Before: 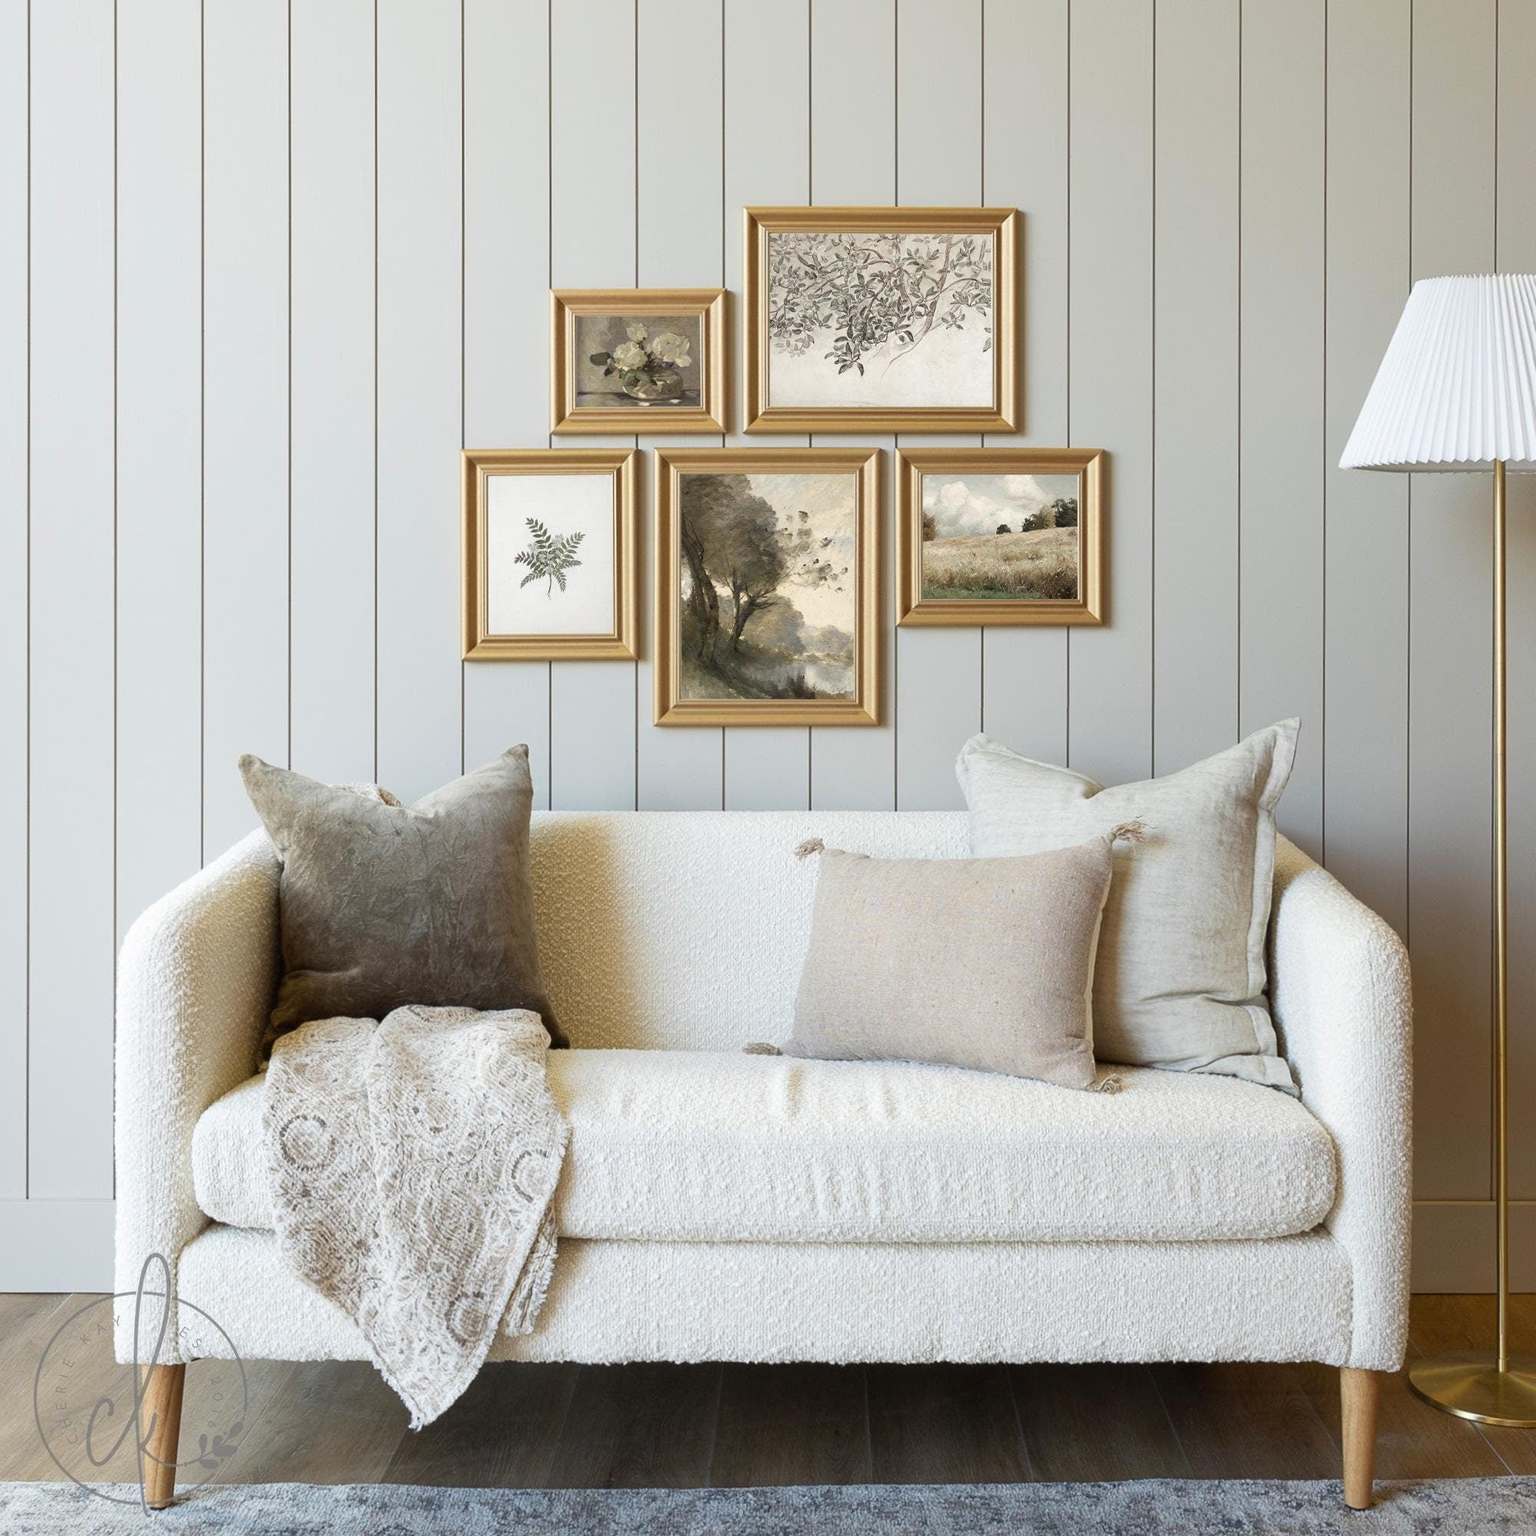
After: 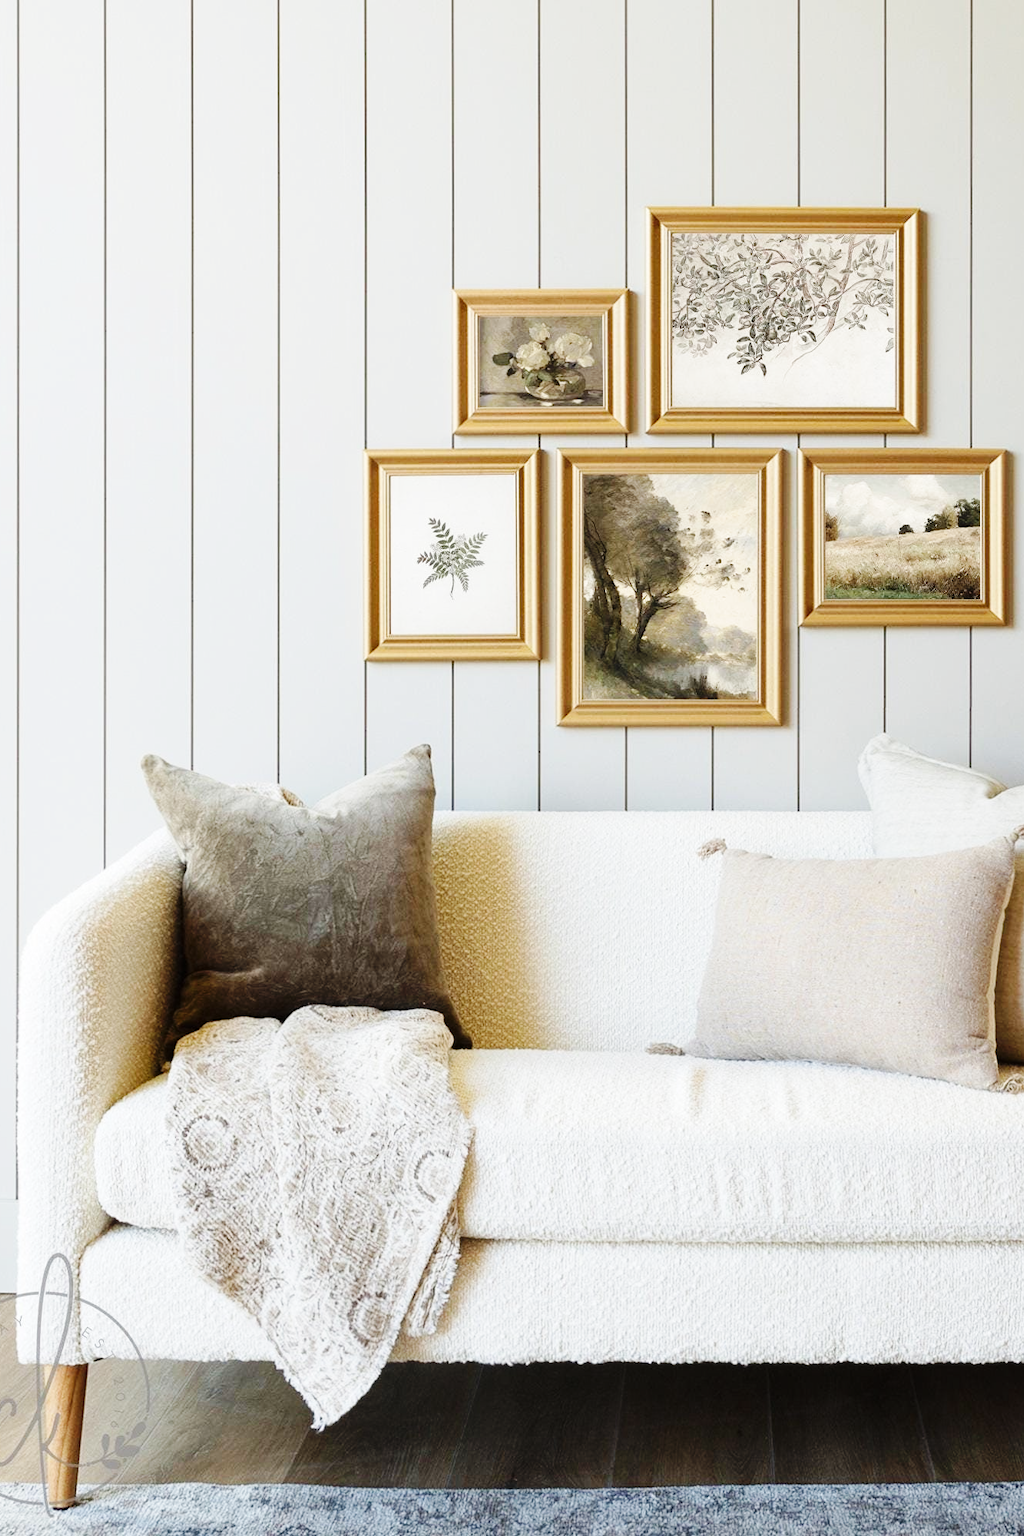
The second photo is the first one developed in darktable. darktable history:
crop and rotate: left 6.369%, right 26.884%
base curve: curves: ch0 [(0, 0) (0.036, 0.025) (0.121, 0.166) (0.206, 0.329) (0.605, 0.79) (1, 1)], preserve colors none
